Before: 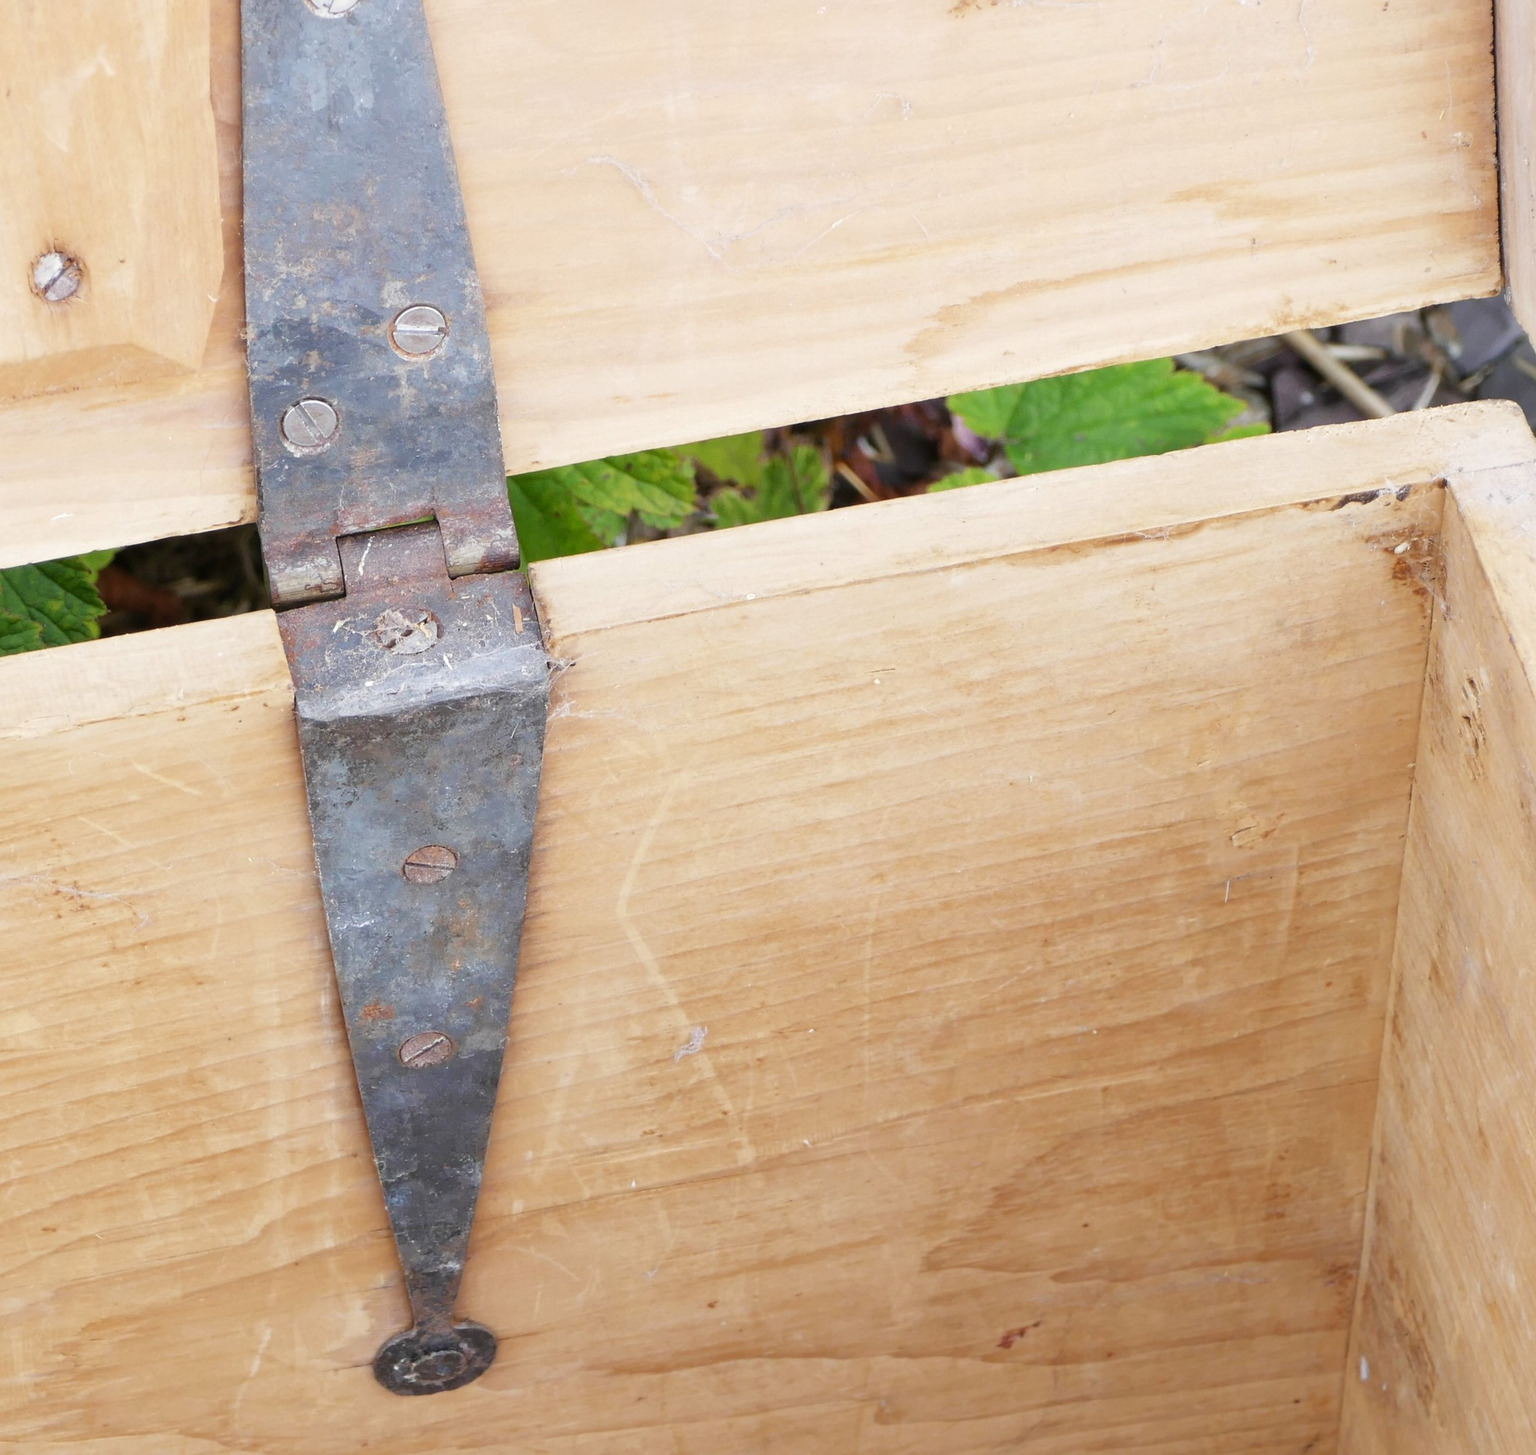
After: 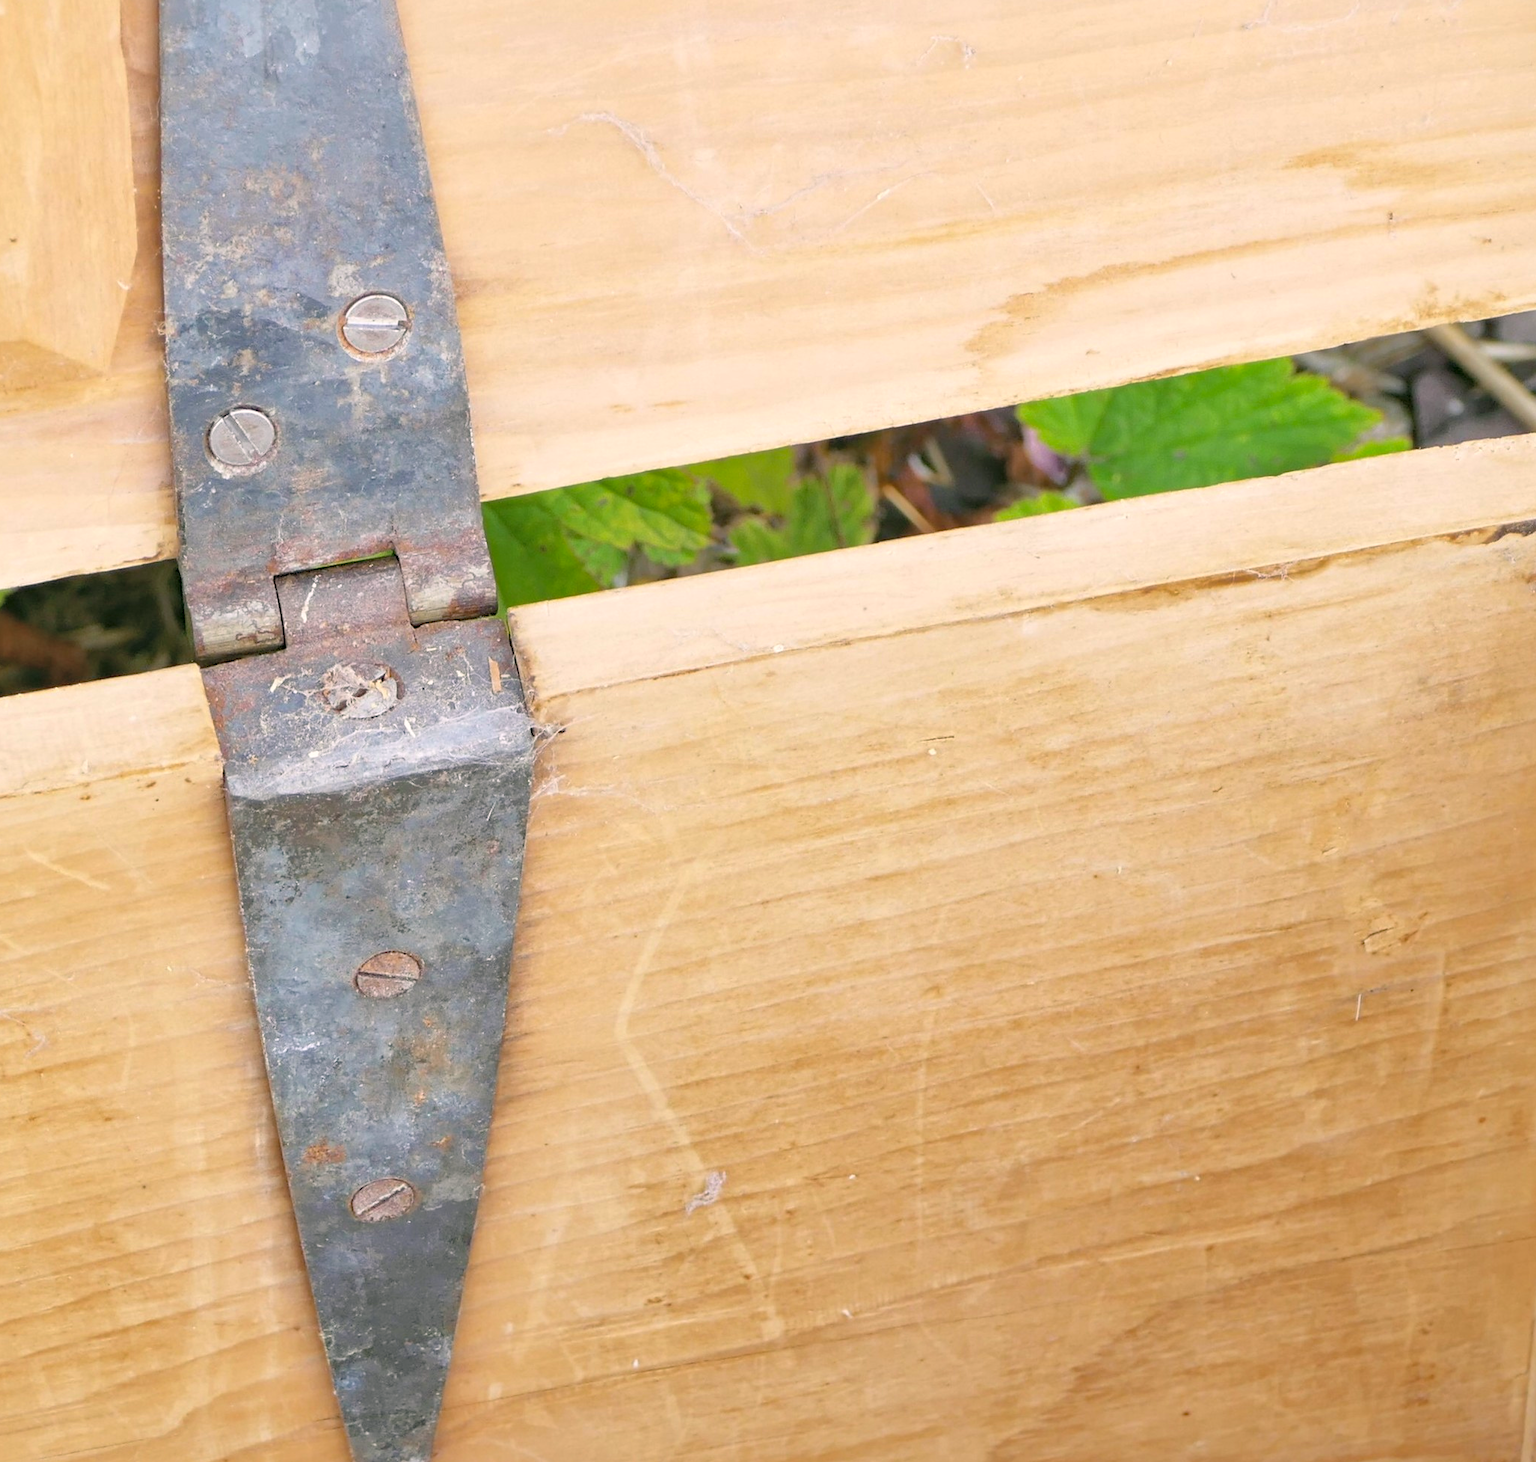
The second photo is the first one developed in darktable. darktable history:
color correction: highlights a* 4.41, highlights b* 4.94, shadows a* -8.21, shadows b* 4.99
shadows and highlights: on, module defaults
haze removal: compatibility mode true, adaptive false
crop and rotate: left 7.311%, top 4.406%, right 10.518%, bottom 12.962%
contrast brightness saturation: contrast 0.142, brightness 0.228
